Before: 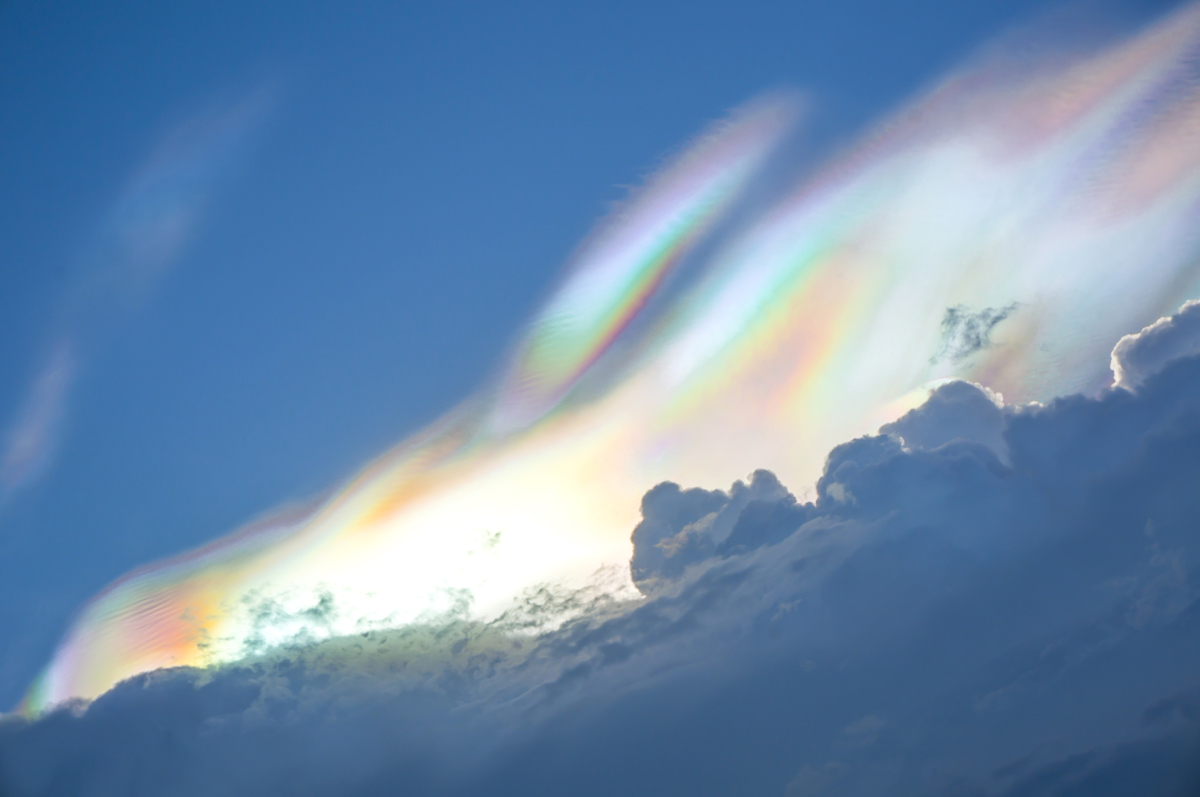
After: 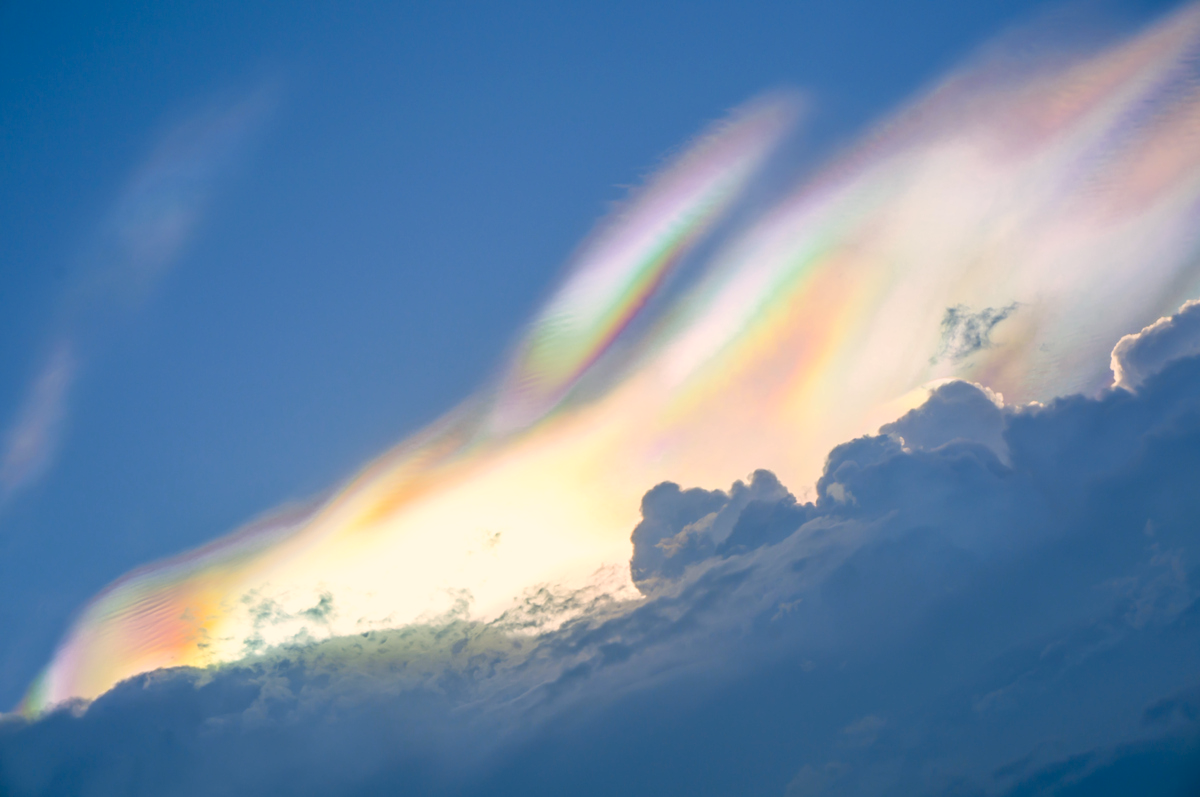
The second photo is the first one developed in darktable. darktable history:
haze removal: strength 0.02, distance 0.25, compatibility mode true, adaptive false
contrast brightness saturation: saturation -0.04
color correction: highlights a* 10.32, highlights b* 14.66, shadows a* -9.59, shadows b* -15.02
